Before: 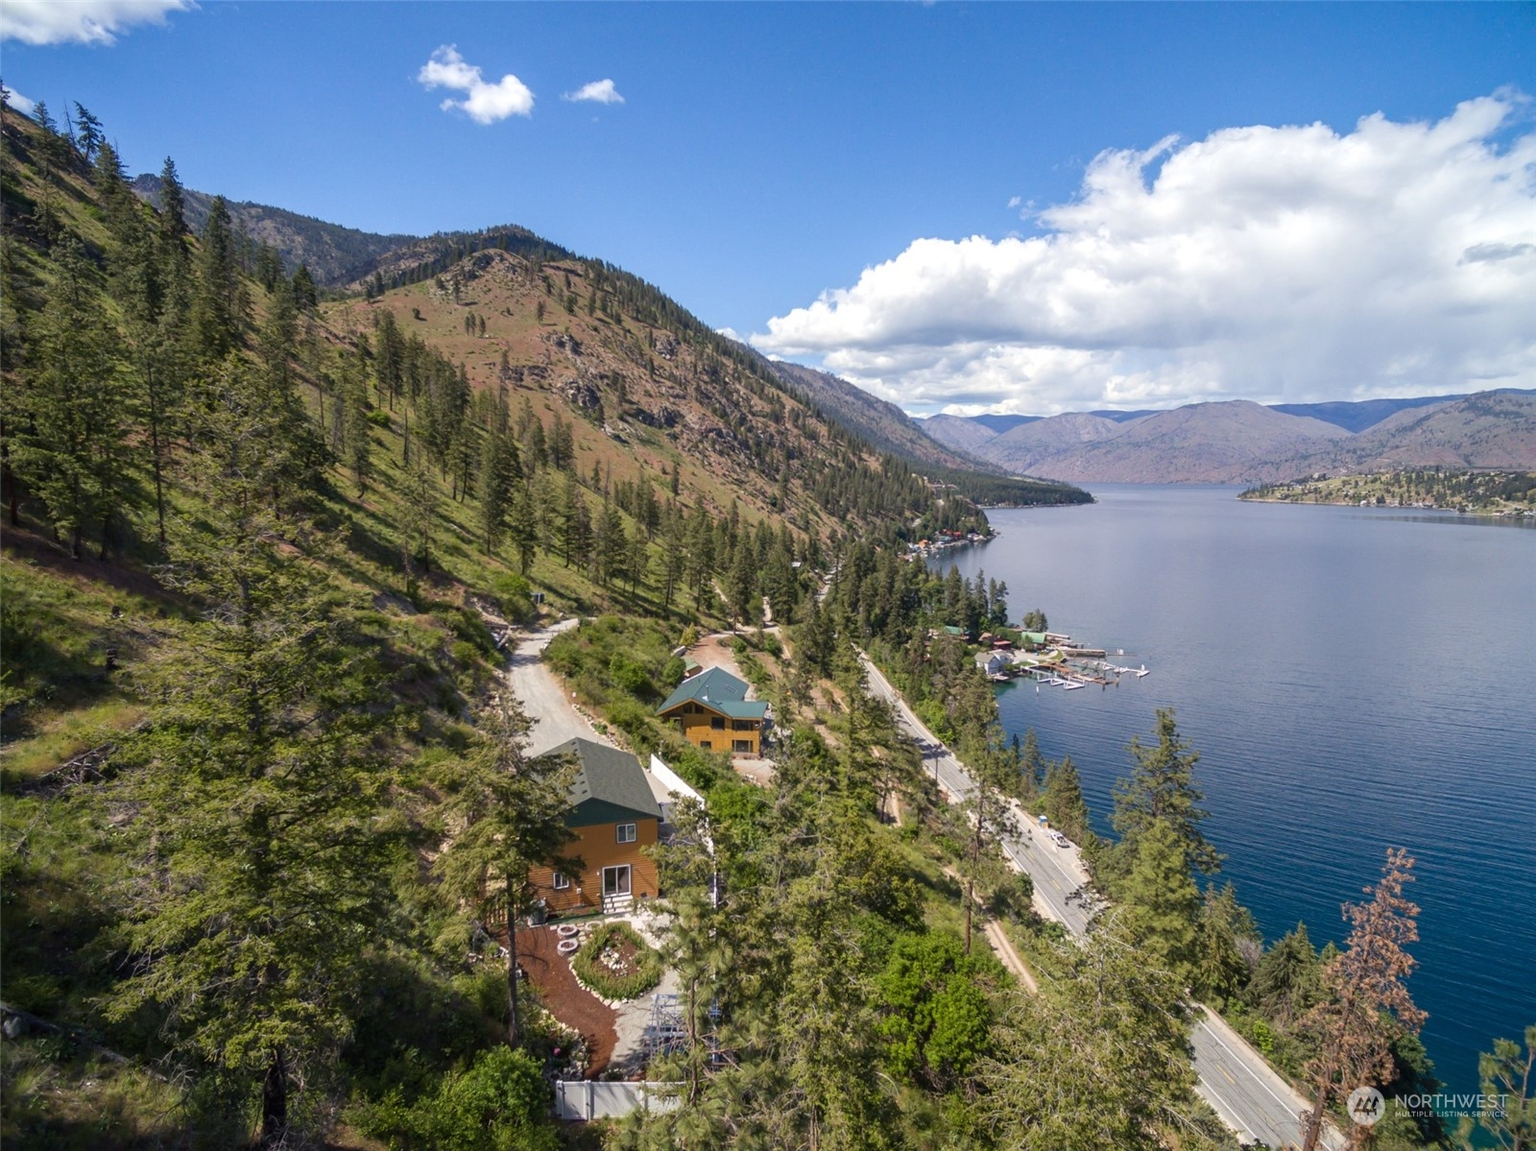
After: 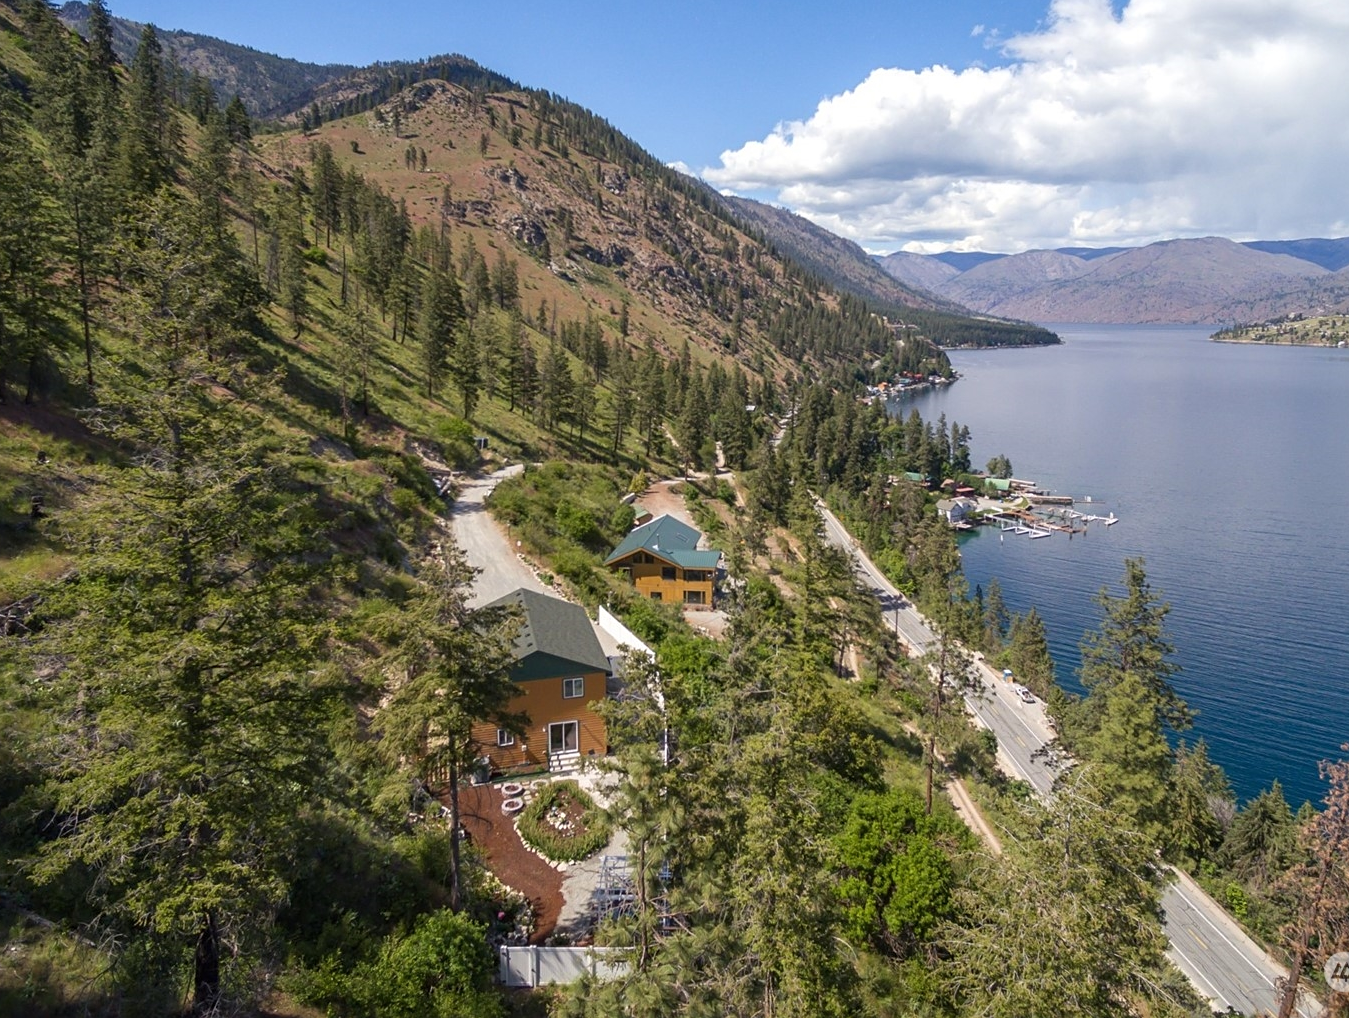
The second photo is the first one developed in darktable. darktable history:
sharpen: amount 0.212
crop and rotate: left 4.984%, top 15.046%, right 10.7%
